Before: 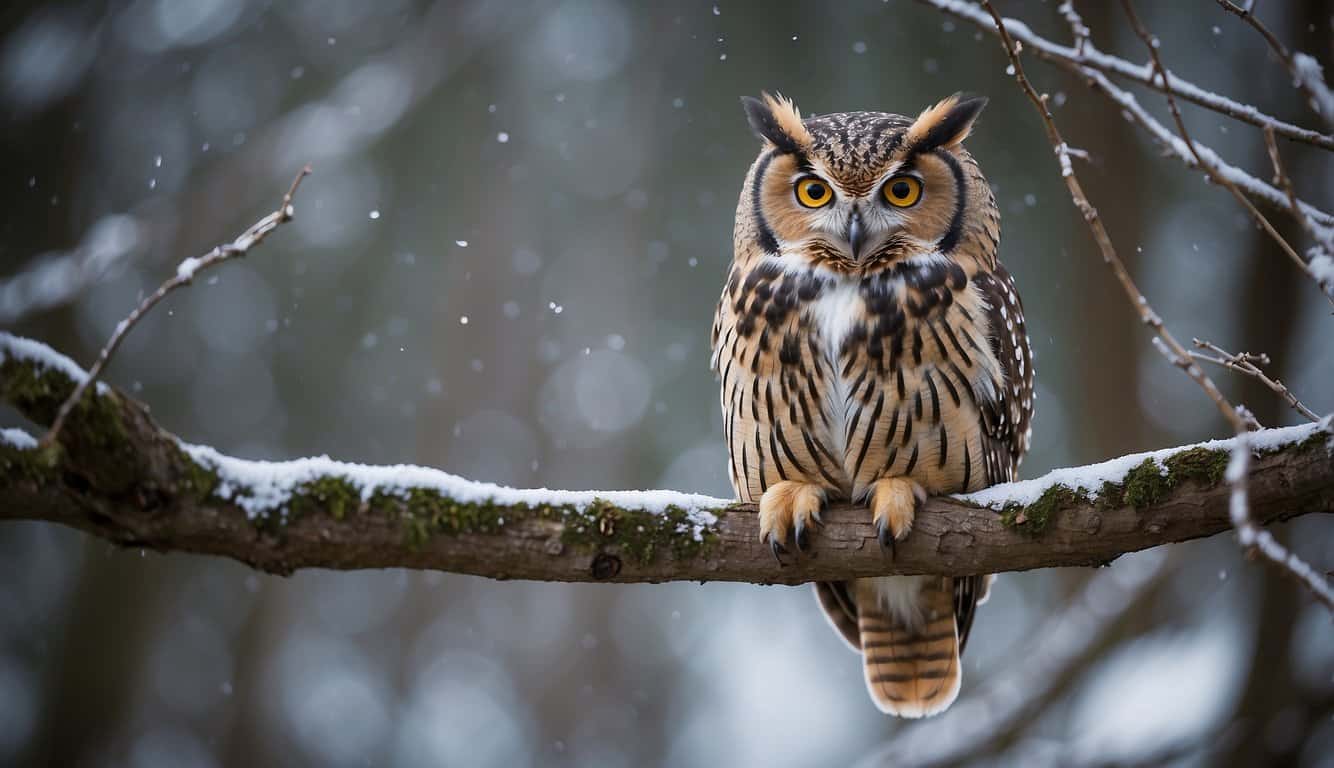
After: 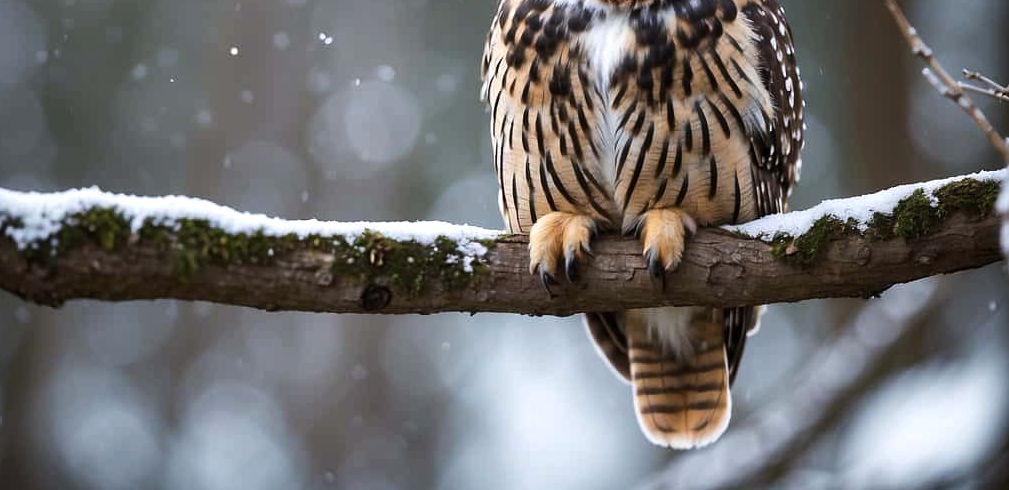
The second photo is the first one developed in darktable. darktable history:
tone equalizer: -8 EV -0.417 EV, -7 EV -0.389 EV, -6 EV -0.333 EV, -5 EV -0.222 EV, -3 EV 0.222 EV, -2 EV 0.333 EV, -1 EV 0.389 EV, +0 EV 0.417 EV, edges refinement/feathering 500, mask exposure compensation -1.57 EV, preserve details no
crop and rotate: left 17.299%, top 35.115%, right 7.015%, bottom 1.024%
